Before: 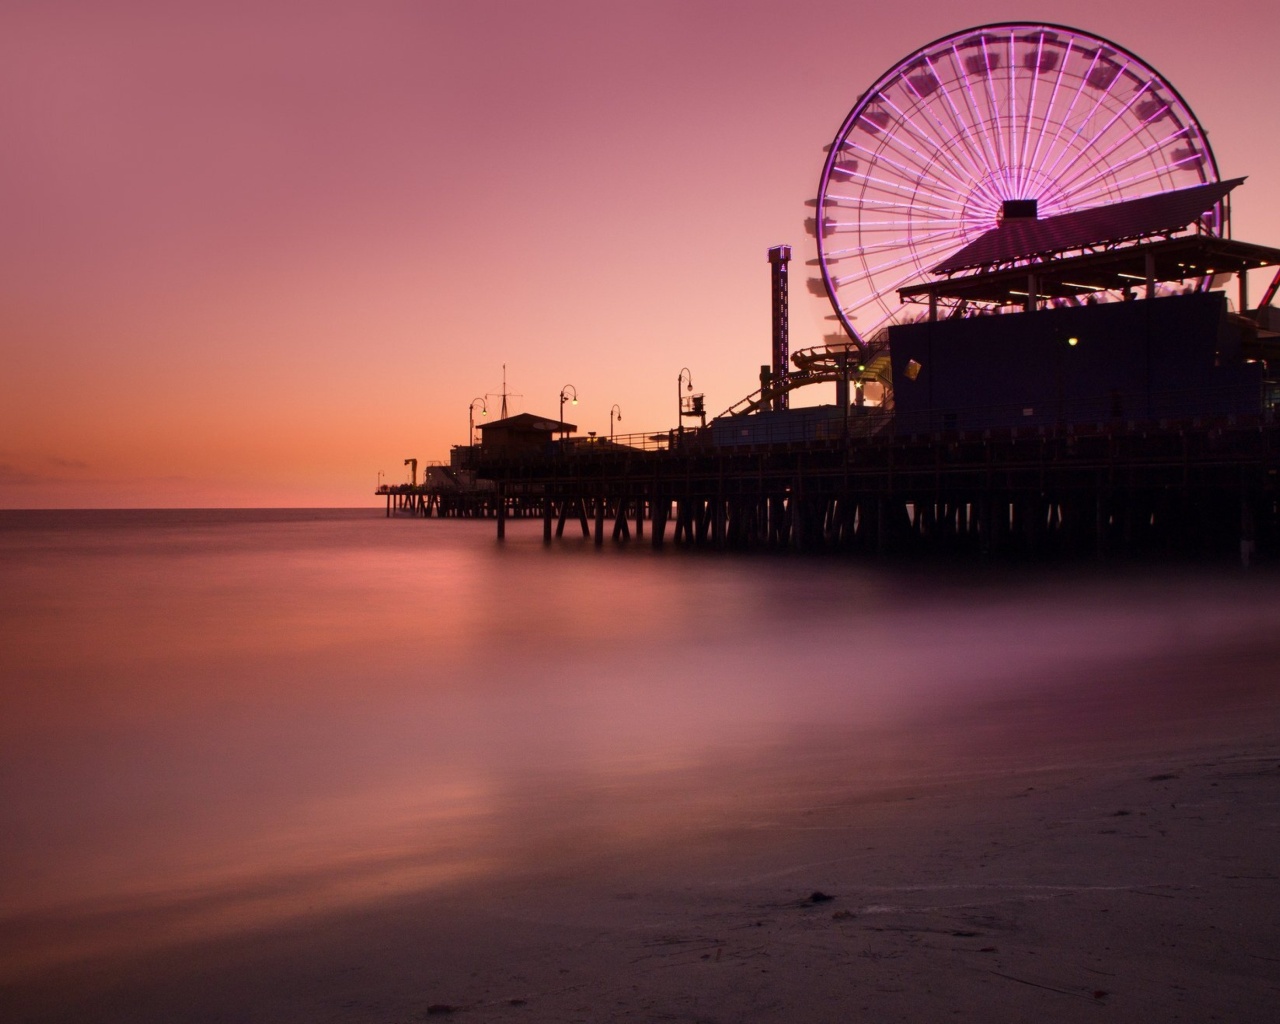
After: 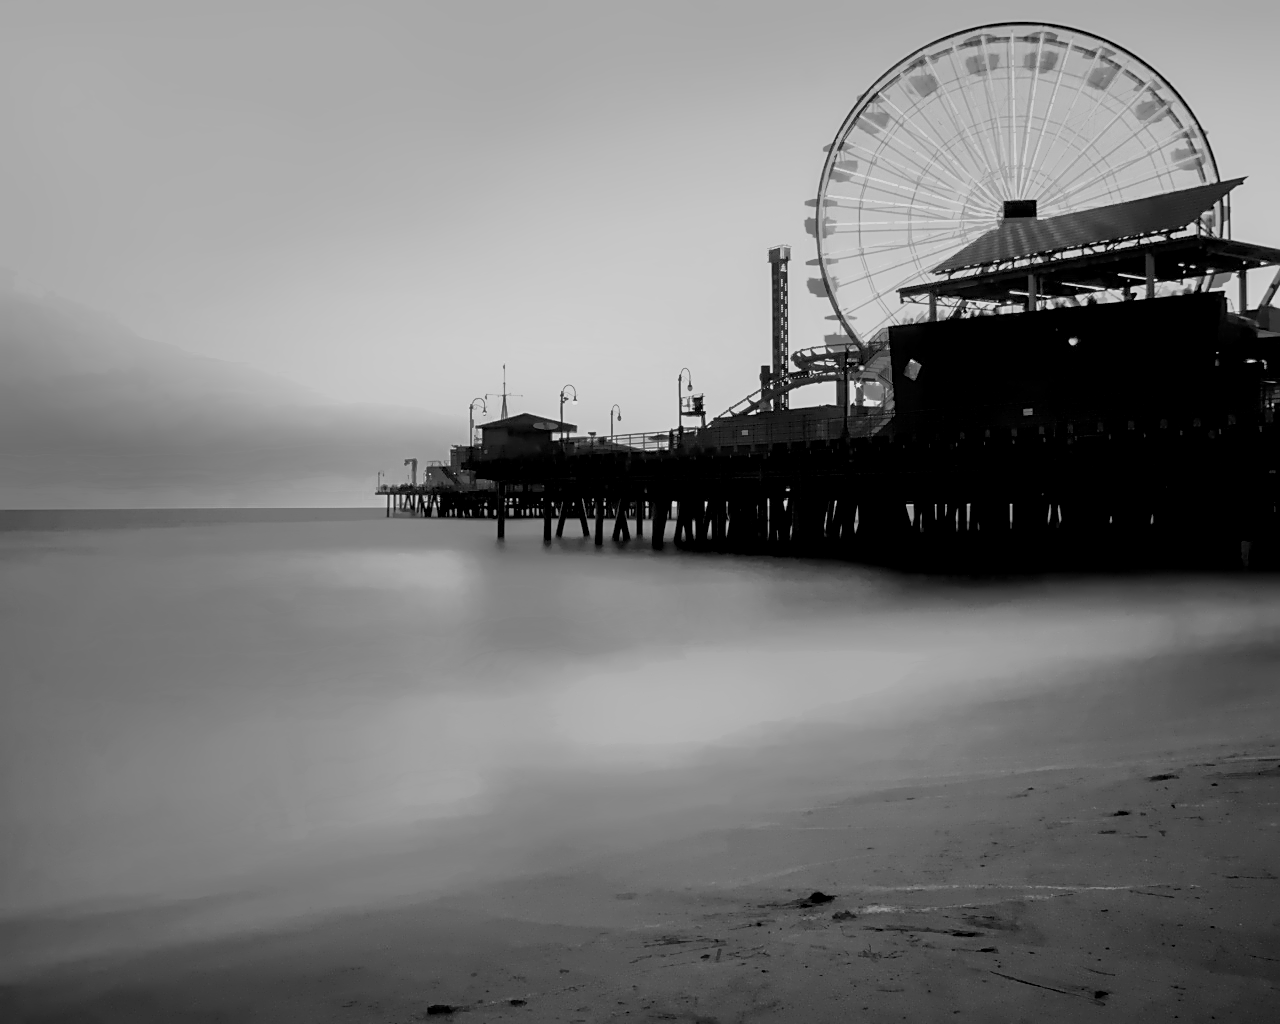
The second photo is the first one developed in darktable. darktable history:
denoise (profiled): patch size 2, strength 1.125, preserve shadows 1.03, bias correction -0.346, scattering 0.272, a [-1, 0, 0], b [0, 0, 0], compensate highlight preservation false
filmic rgb: black relative exposure -7.15 EV, white relative exposure 5.36 EV, hardness 3.02, color science v6 (2022)
highlight reconstruction: iterations 1, diameter of reconstruction 64 px
lens correction: scale 1, crop 1, focal 35, aperture 14, distance 1000, camera "Canon EOS RP", lens "Canon RF 35mm F1.8 MACRO IS STM"
raw denoise: x [[0, 0.25, 0.5, 0.75, 1] ×4]
sharpen: on, module defaults
white balance: red 2.217, blue 1.523
exposure "magic lantern defaults": compensate highlight preservation false
local contrast: detail 130%
color balance rgb: linear chroma grading › global chroma 15%, perceptual saturation grading › global saturation 30%
color zones: curves: ch0 [(0.002, 0.593) (0.143, 0.417) (0.285, 0.541) (0.455, 0.289) (0.608, 0.327) (0.727, 0.283) (0.869, 0.571) (1, 0.603)]; ch1 [(0, 0) (0.143, 0) (0.286, 0) (0.429, 0) (0.571, 0) (0.714, 0) (0.857, 0)]
